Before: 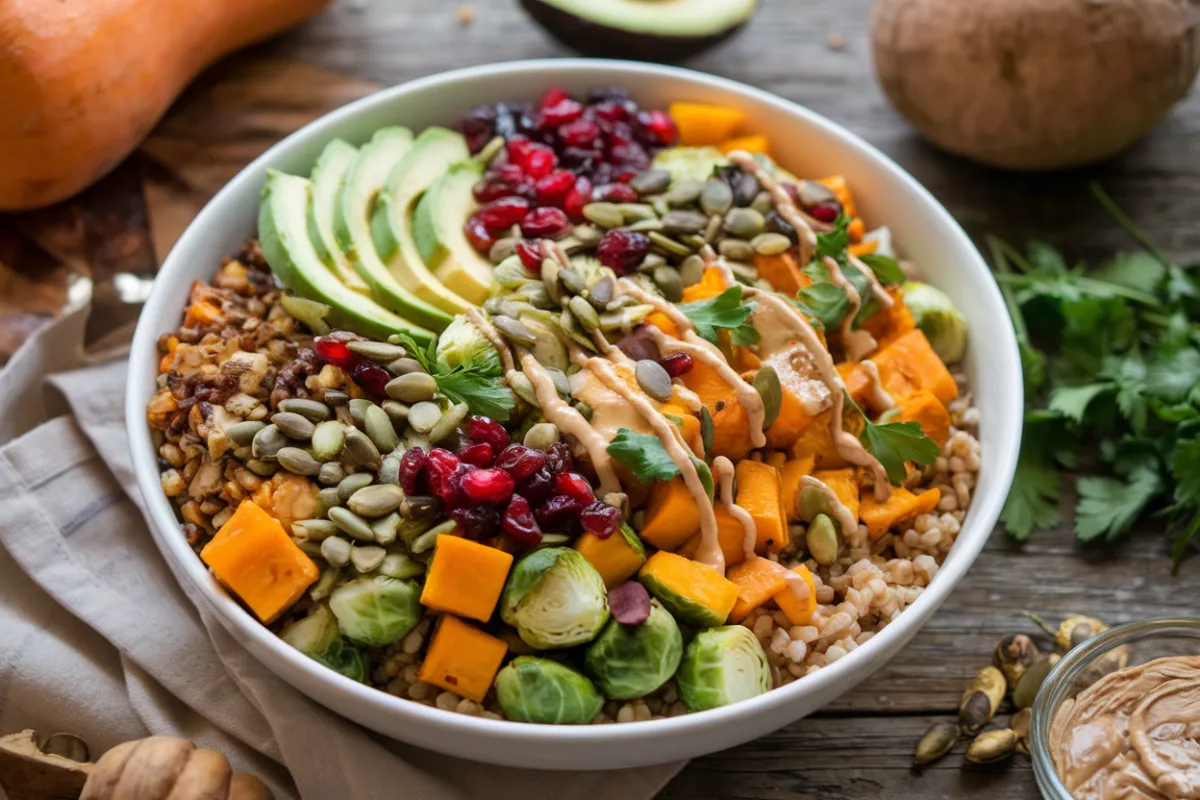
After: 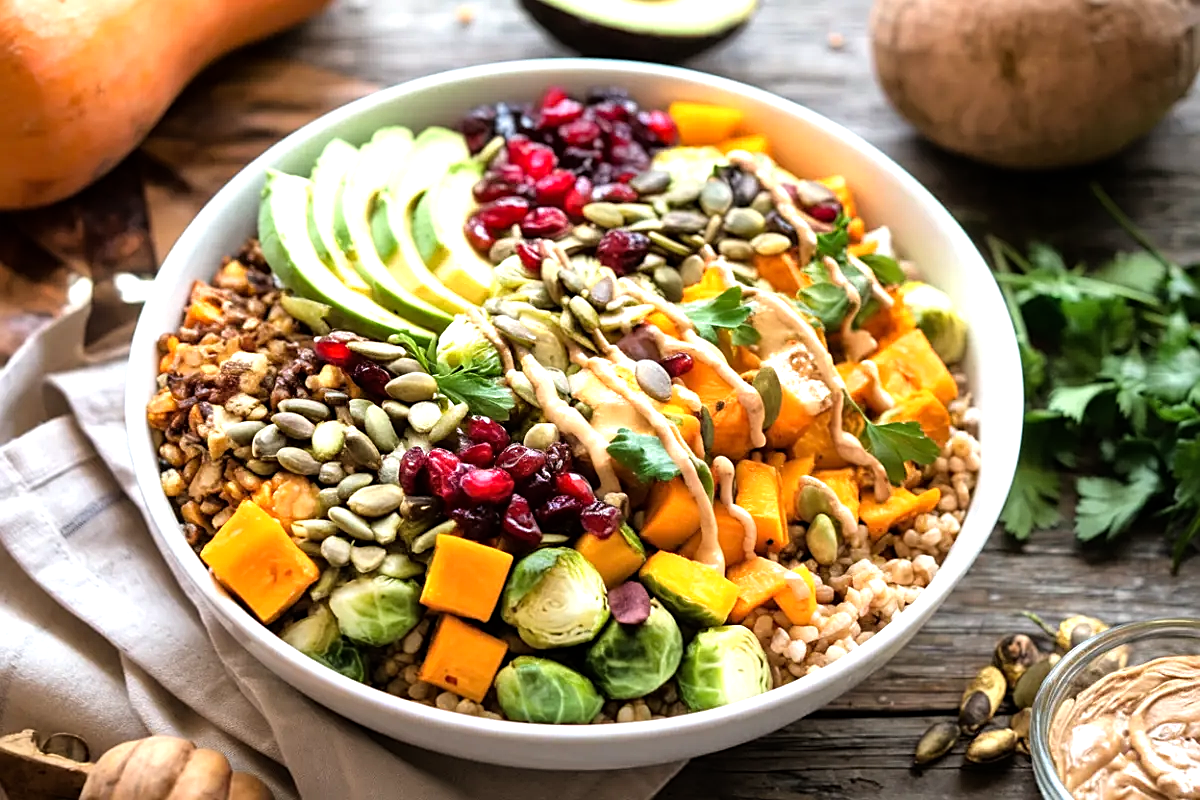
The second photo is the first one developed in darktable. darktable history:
sharpen: on, module defaults
tone equalizer: -8 EV -1.04 EV, -7 EV -1.02 EV, -6 EV -0.835 EV, -5 EV -0.543 EV, -3 EV 0.598 EV, -2 EV 0.857 EV, -1 EV 1 EV, +0 EV 1.06 EV
shadows and highlights: shadows 36.7, highlights -27.7, soften with gaussian
